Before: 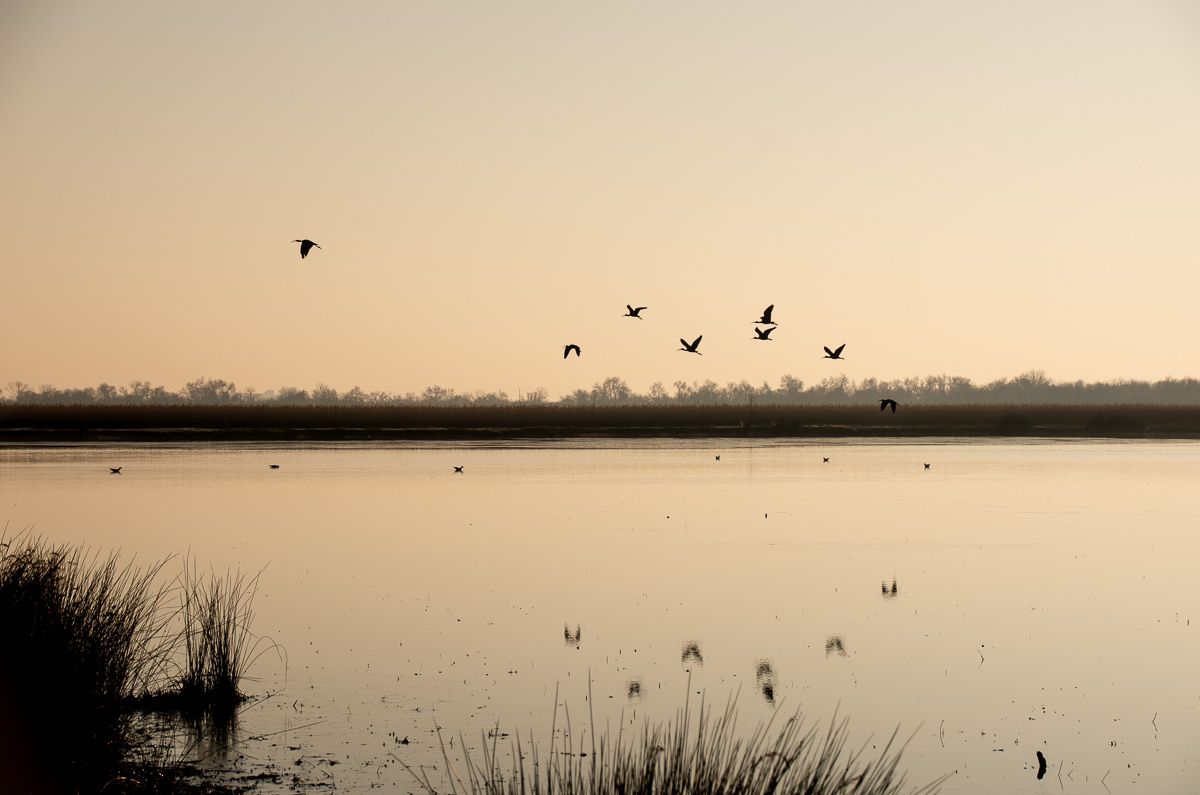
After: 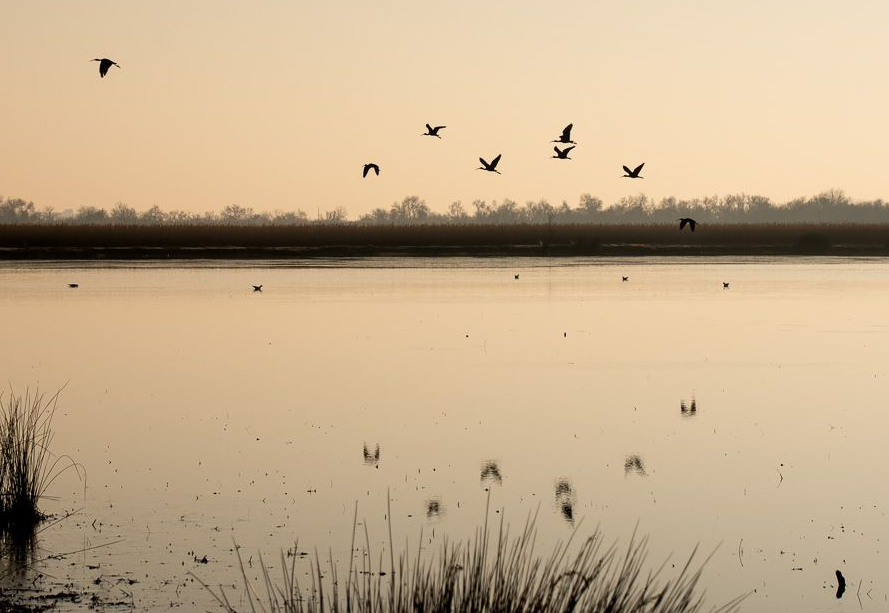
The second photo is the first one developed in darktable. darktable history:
crop: left 16.832%, top 22.805%, right 9.072%
